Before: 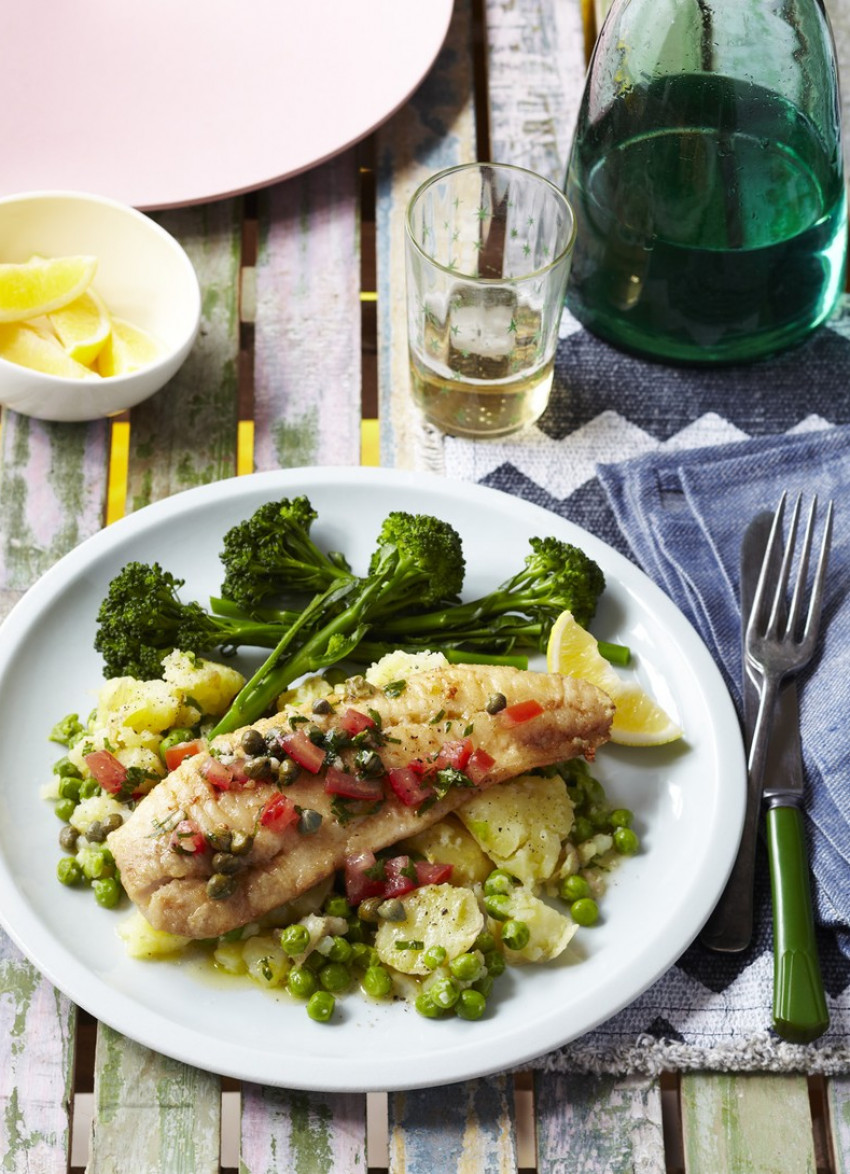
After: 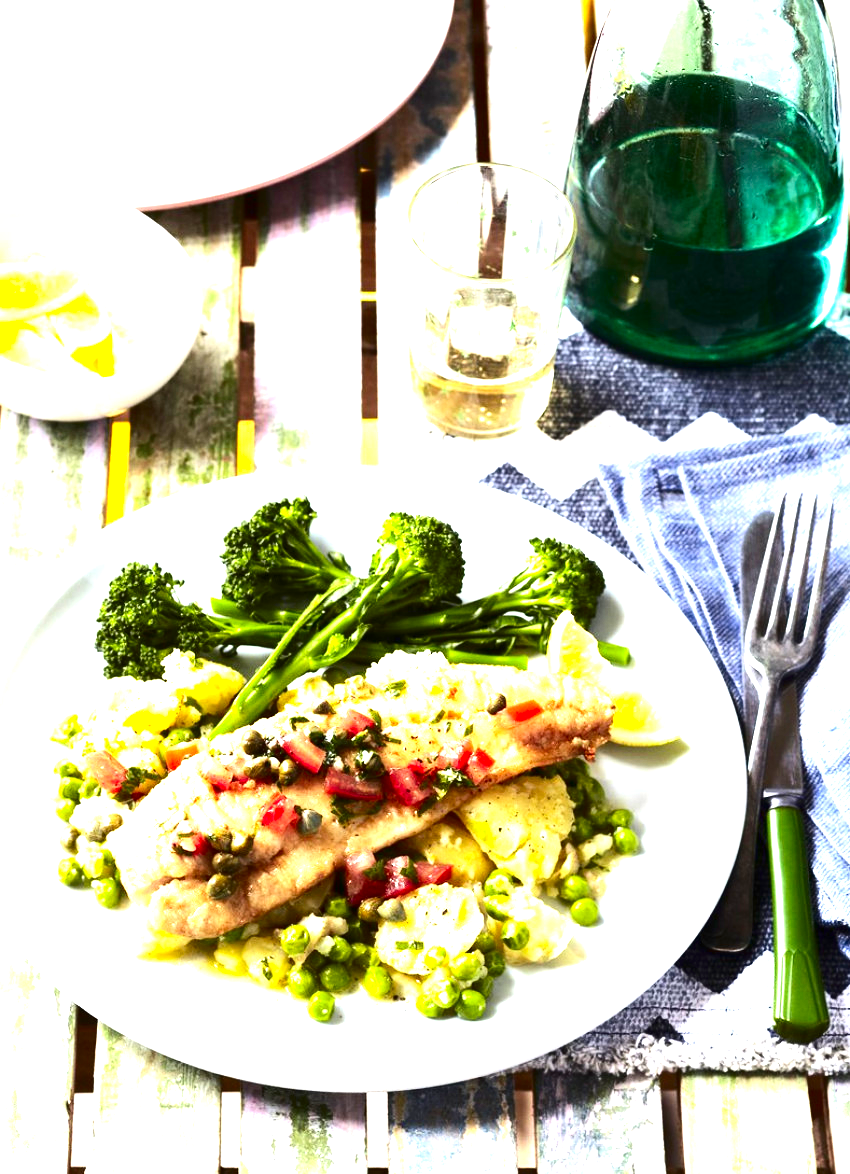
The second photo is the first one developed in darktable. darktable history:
contrast brightness saturation: contrast 0.19, brightness -0.24, saturation 0.11
exposure: exposure 2 EV, compensate exposure bias true, compensate highlight preservation false
